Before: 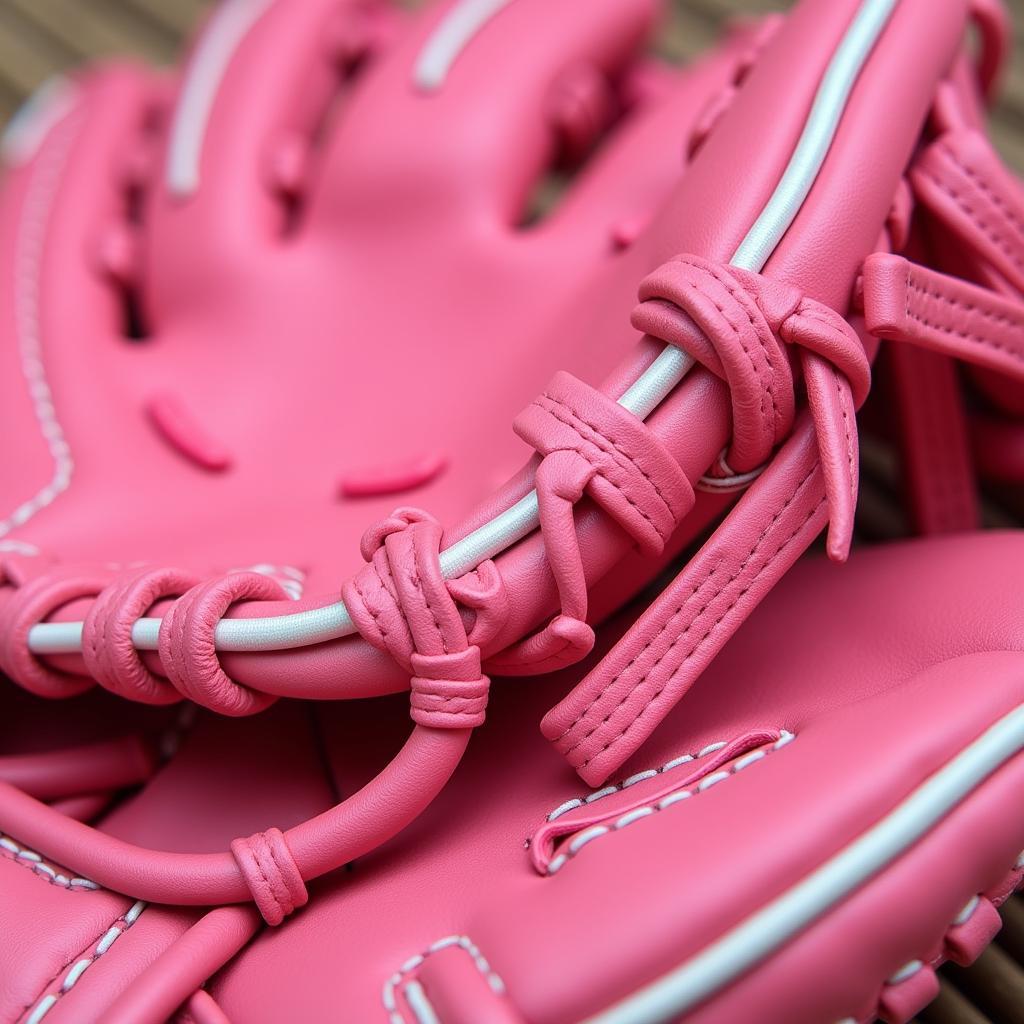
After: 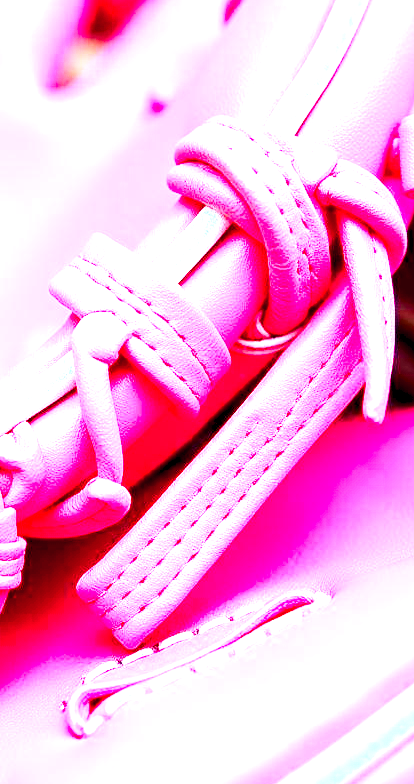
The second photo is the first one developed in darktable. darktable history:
exposure: black level correction 0.005, exposure 2.063 EV, compensate exposure bias true, compensate highlight preservation false
tone curve: curves: ch0 [(0, 0) (0.003, 0.009) (0.011, 0.013) (0.025, 0.019) (0.044, 0.029) (0.069, 0.04) (0.1, 0.053) (0.136, 0.08) (0.177, 0.114) (0.224, 0.151) (0.277, 0.207) (0.335, 0.267) (0.399, 0.35) (0.468, 0.442) (0.543, 0.545) (0.623, 0.656) (0.709, 0.752) (0.801, 0.843) (0.898, 0.932) (1, 1)], preserve colors none
color balance rgb: shadows lift › hue 87.27°, linear chroma grading › global chroma 19.04%, perceptual saturation grading › global saturation 0.473%, hue shift -4.45°, perceptual brilliance grading › global brilliance 20.233%, contrast -21.179%
tone equalizer: -8 EV -0.72 EV, -7 EV -0.683 EV, -6 EV -0.596 EV, -5 EV -0.418 EV, -3 EV 0.37 EV, -2 EV 0.6 EV, -1 EV 0.687 EV, +0 EV 0.777 EV, edges refinement/feathering 500, mask exposure compensation -1.57 EV, preserve details no
color zones: curves: ch0 [(0, 0.499) (0.143, 0.5) (0.286, 0.5) (0.429, 0.476) (0.571, 0.284) (0.714, 0.243) (0.857, 0.449) (1, 0.499)]; ch1 [(0, 0.532) (0.143, 0.645) (0.286, 0.696) (0.429, 0.211) (0.571, 0.504) (0.714, 0.493) (0.857, 0.495) (1, 0.532)]; ch2 [(0, 0.5) (0.143, 0.5) (0.286, 0.427) (0.429, 0.324) (0.571, 0.5) (0.714, 0.5) (0.857, 0.5) (1, 0.5)]
crop: left 45.347%, top 13.513%, right 14.171%, bottom 9.869%
color correction: highlights a* -0.709, highlights b* -8.71
